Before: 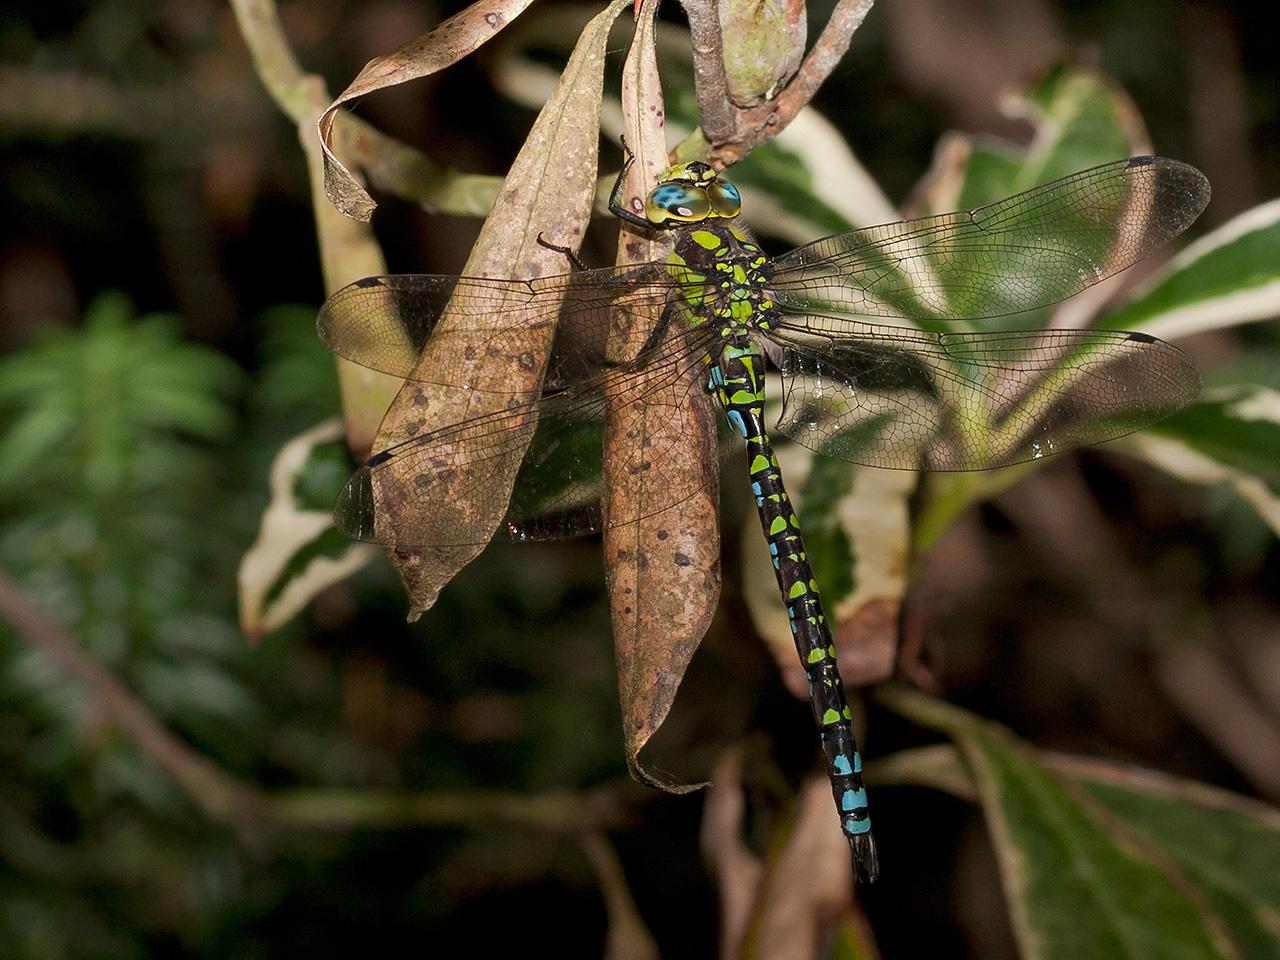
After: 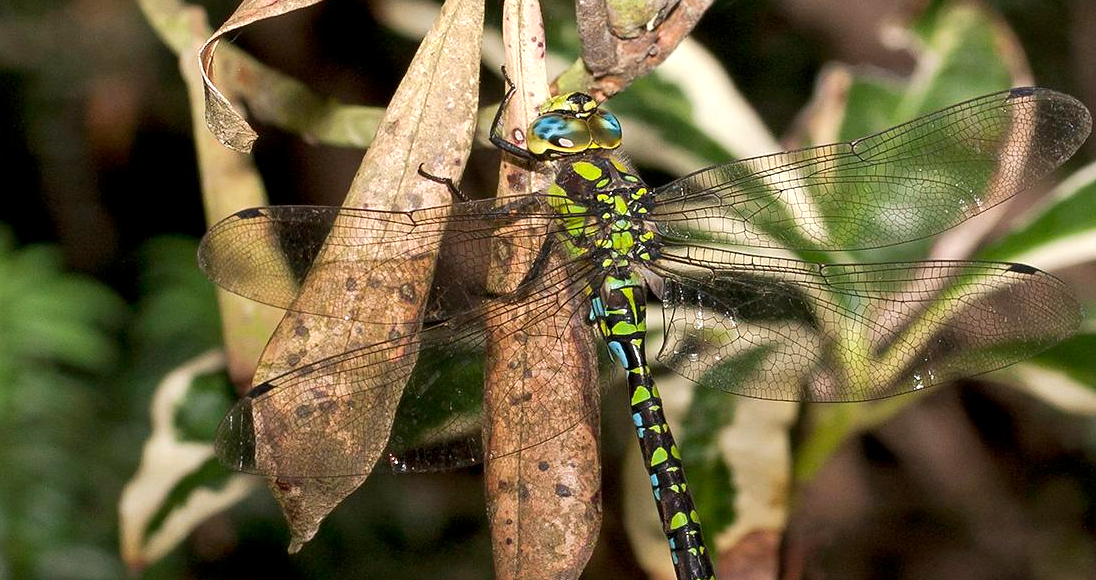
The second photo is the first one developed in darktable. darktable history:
crop and rotate: left 9.345%, top 7.22%, right 4.982%, bottom 32.331%
exposure: black level correction 0.001, exposure 0.5 EV, compensate exposure bias true, compensate highlight preservation false
